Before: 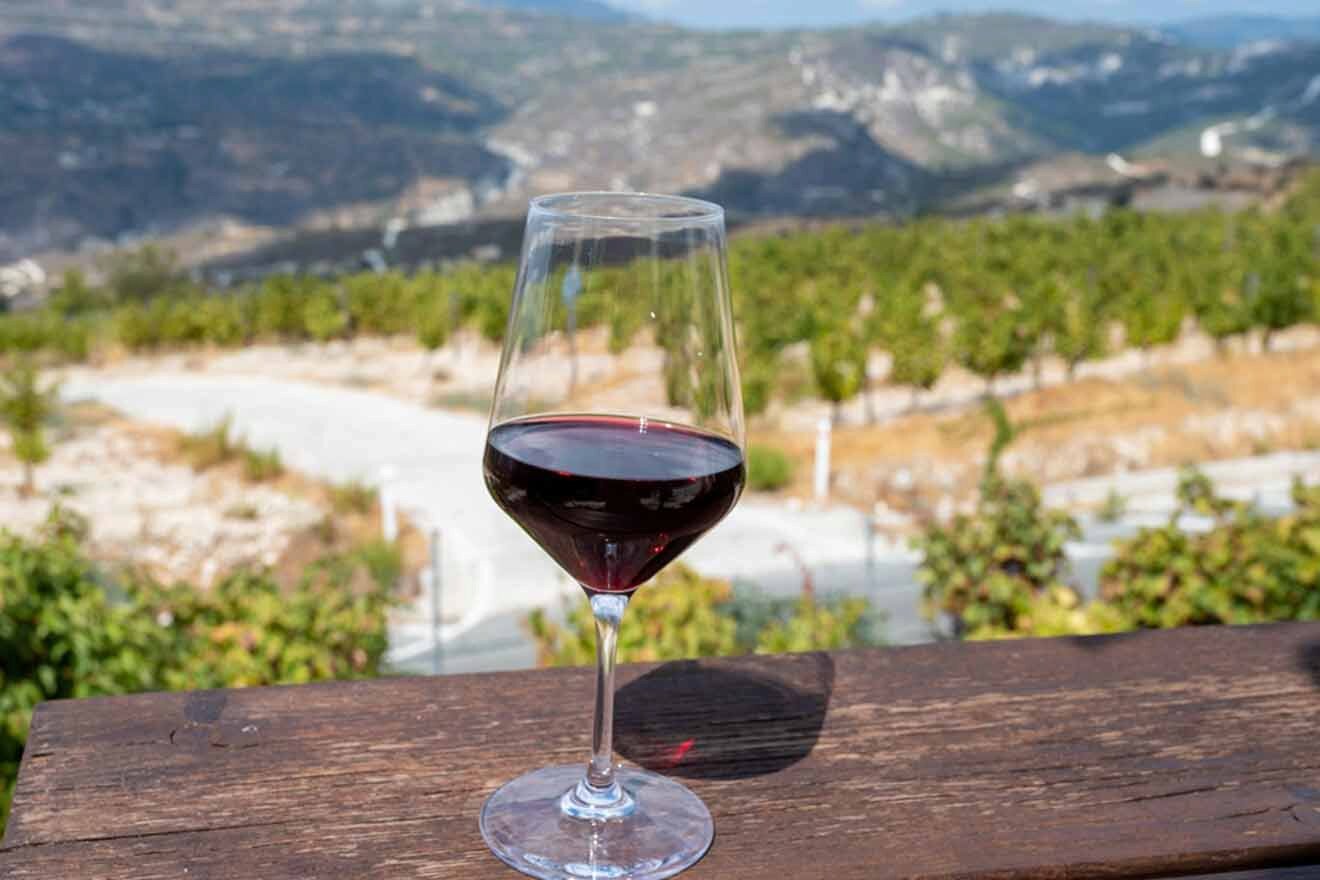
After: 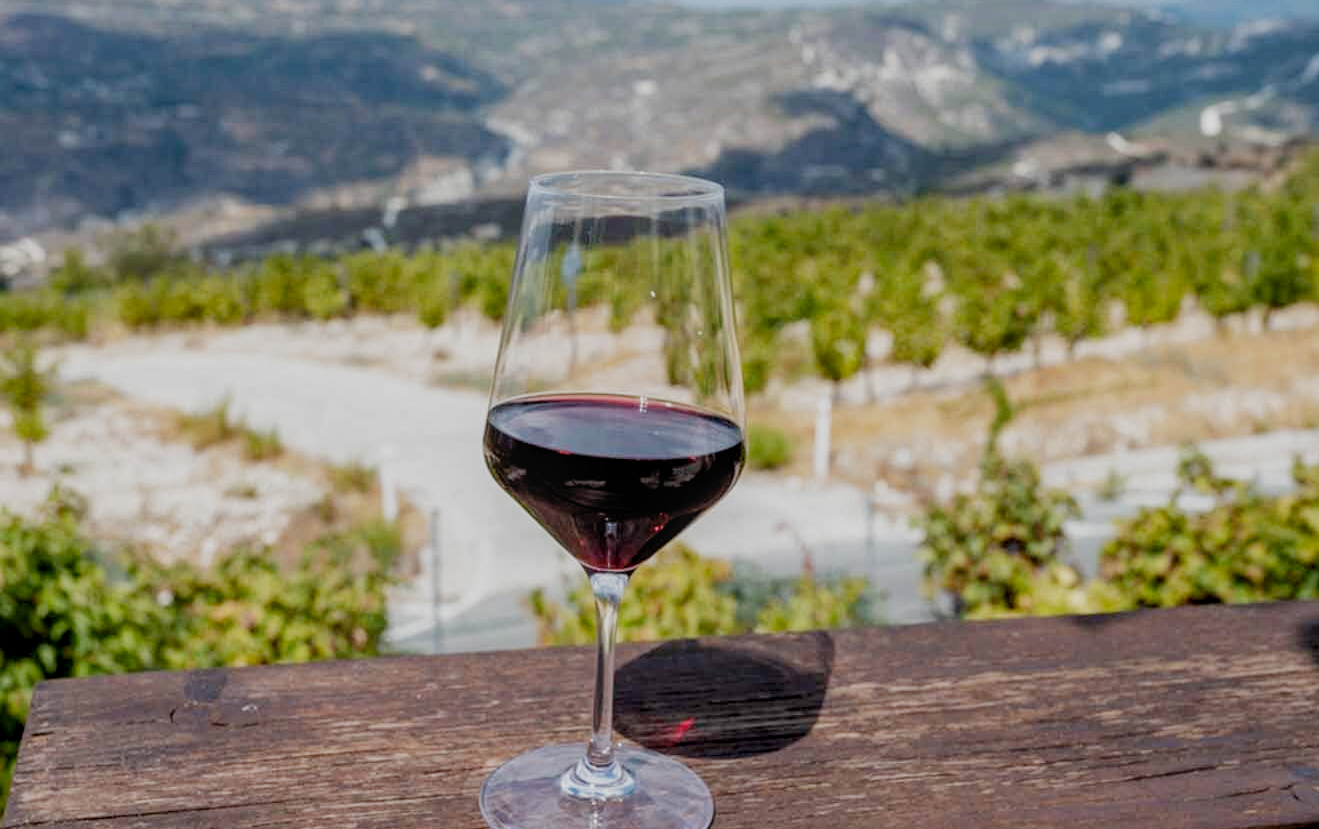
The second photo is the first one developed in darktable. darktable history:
color balance rgb: perceptual saturation grading › global saturation 7.413%, perceptual saturation grading › shadows 3.678%
filmic rgb: black relative exposure -7.97 EV, white relative exposure 4.02 EV, threshold 2.98 EV, hardness 4.21, contrast 0.918, preserve chrominance no, color science v4 (2020), contrast in shadows soft, contrast in highlights soft, enable highlight reconstruction true
crop and rotate: top 2.596%, bottom 3.092%
local contrast: on, module defaults
